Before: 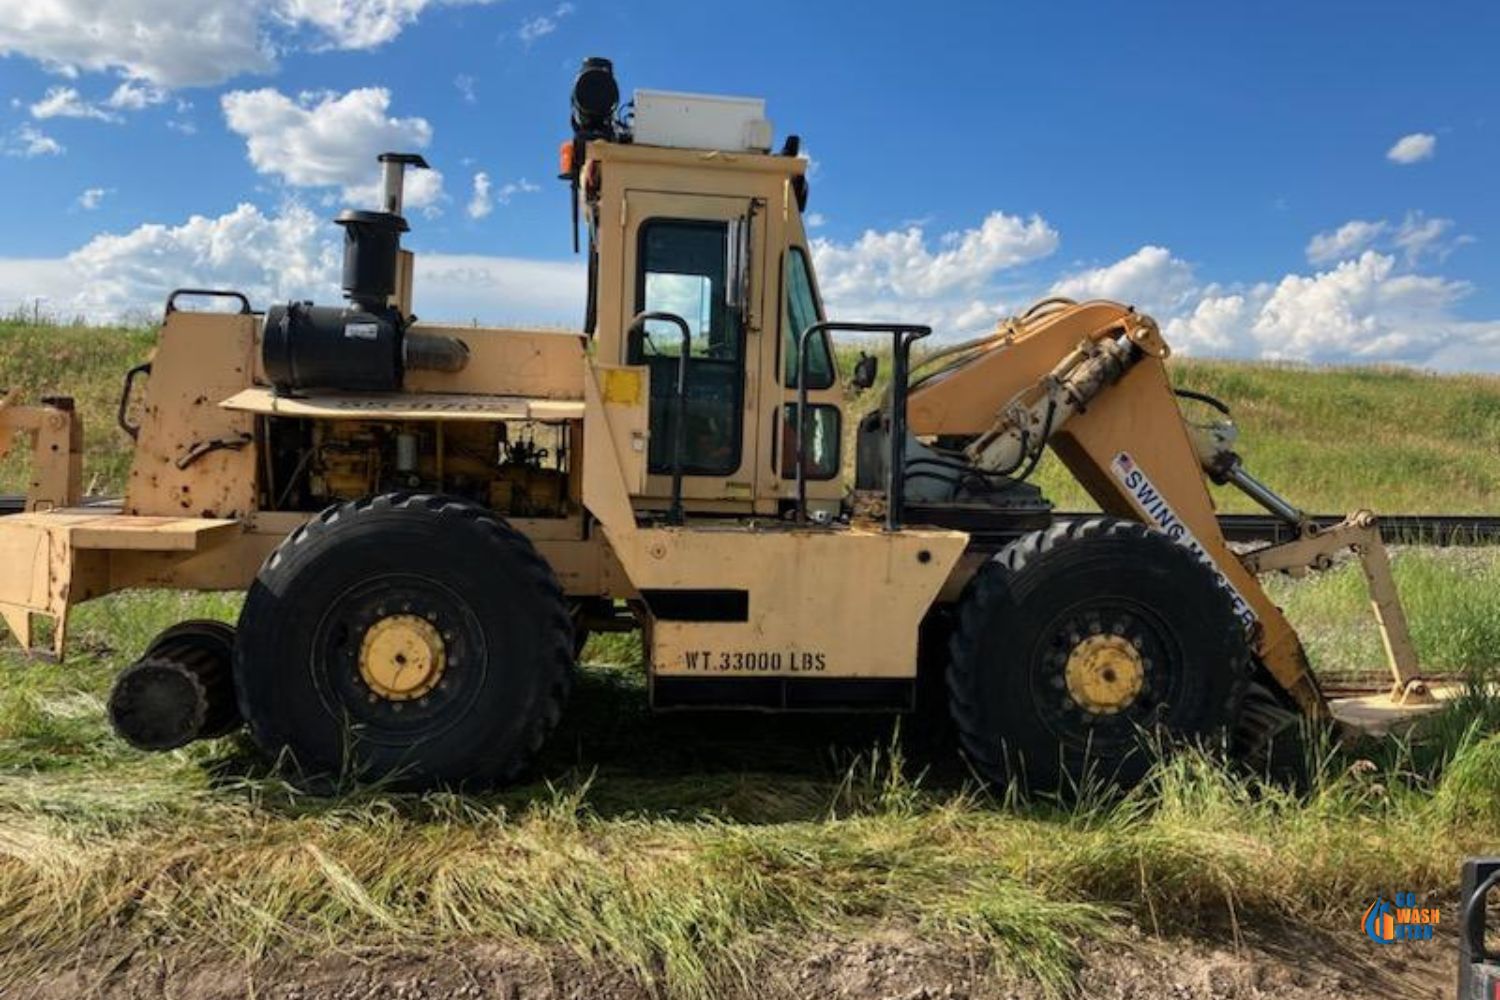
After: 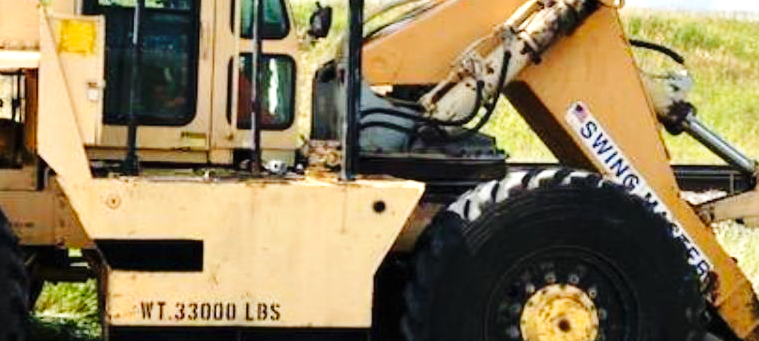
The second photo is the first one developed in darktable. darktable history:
base curve: curves: ch0 [(0, 0) (0.036, 0.025) (0.121, 0.166) (0.206, 0.329) (0.605, 0.79) (1, 1)], preserve colors none
crop: left 36.347%, top 35.045%, right 13.014%, bottom 30.792%
exposure: black level correction 0, exposure 1.105 EV, compensate exposure bias true, compensate highlight preservation false
